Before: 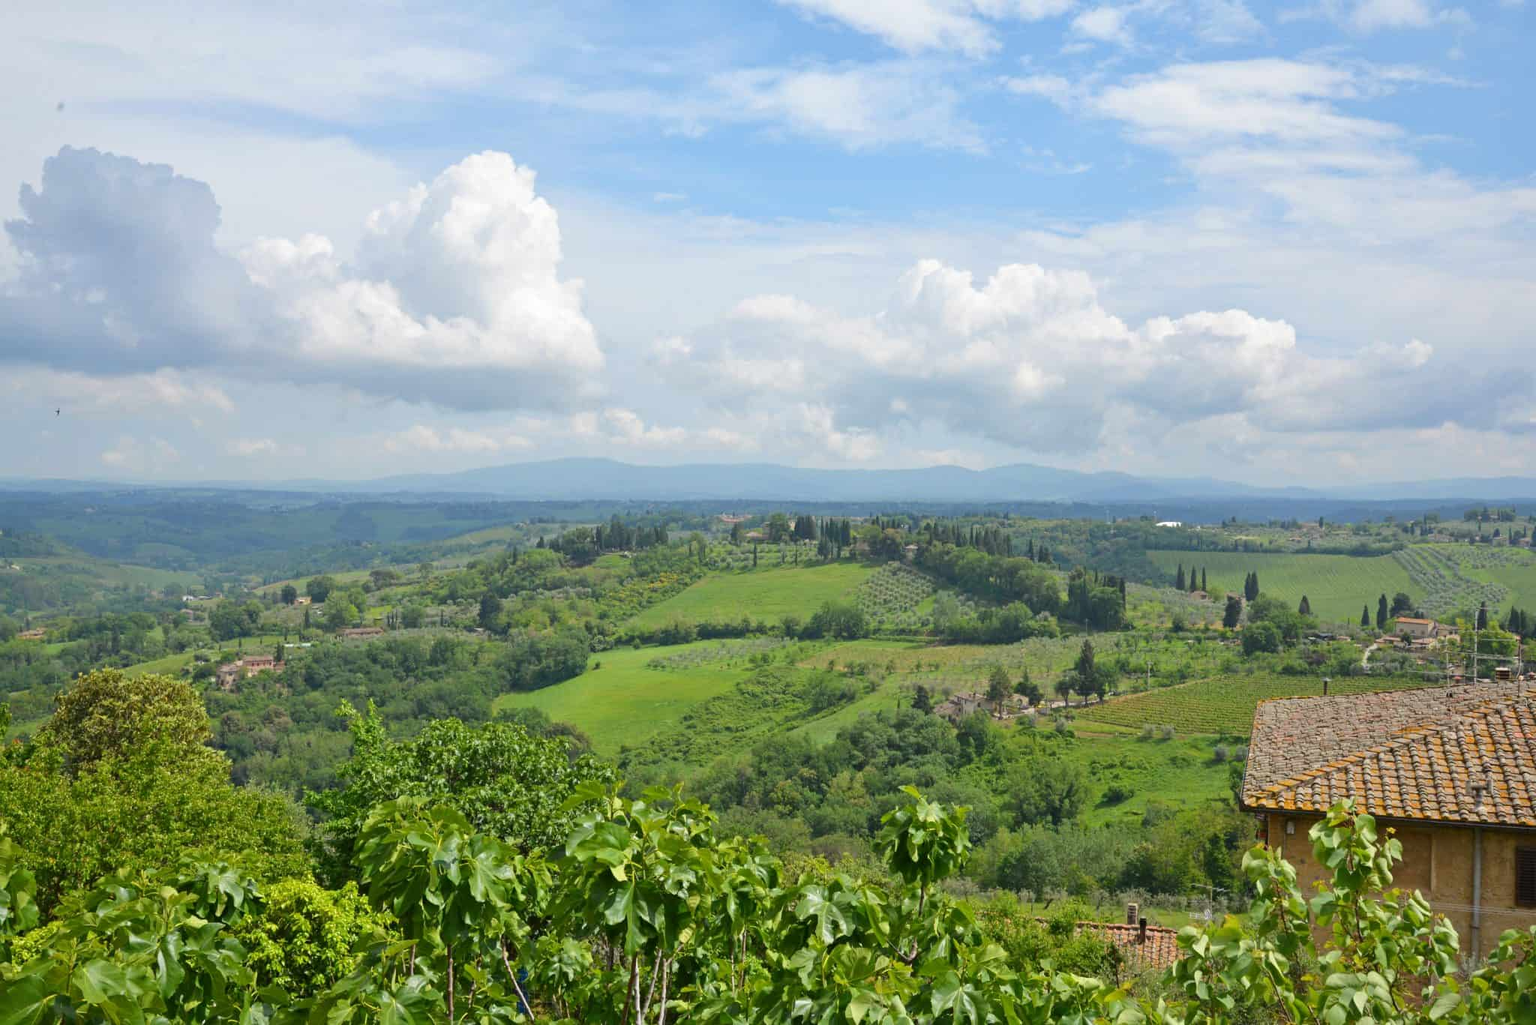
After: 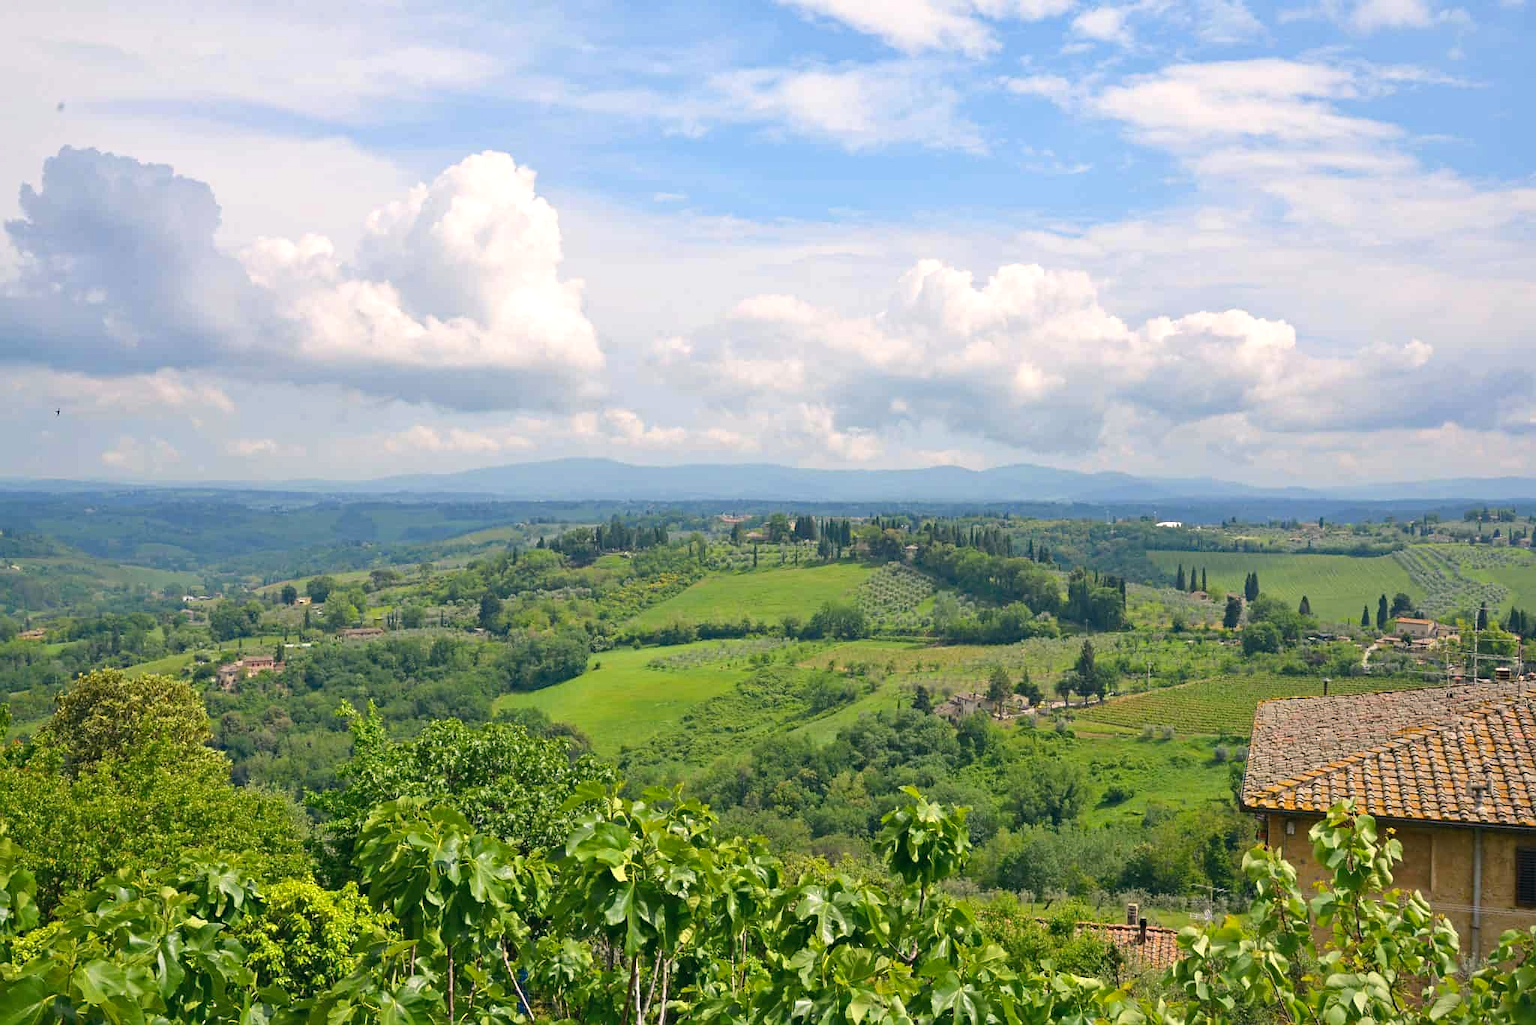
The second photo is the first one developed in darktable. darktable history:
exposure: exposure 0.202 EV, compensate exposure bias true, compensate highlight preservation false
color correction: highlights a* 5.36, highlights b* 5.35, shadows a* -4.36, shadows b* -5.21
sharpen: radius 1.015, threshold 1.129
haze removal: adaptive false
